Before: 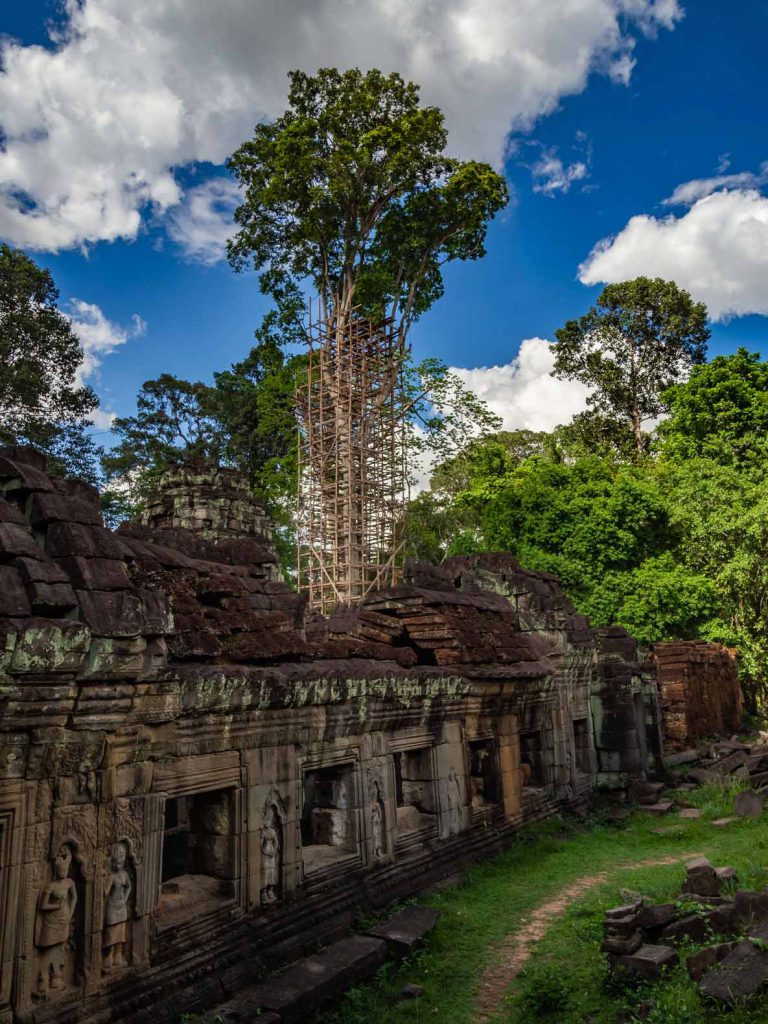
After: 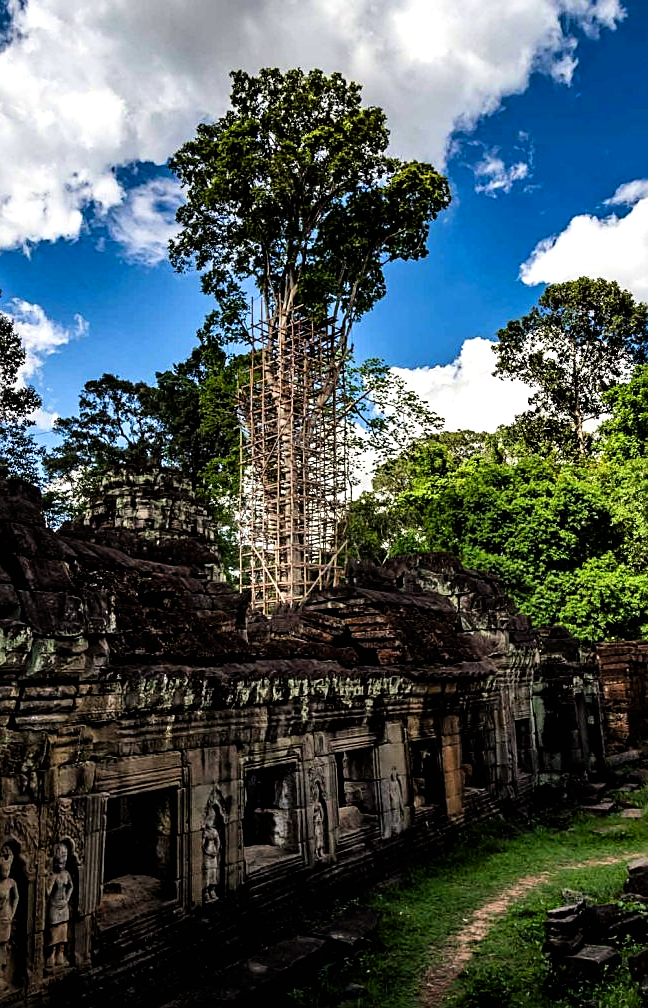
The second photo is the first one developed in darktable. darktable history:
levels: levels [0, 0.43, 0.859]
filmic rgb: black relative exposure -5 EV, white relative exposure 3.2 EV, hardness 3.42, contrast 1.2, highlights saturation mix -30%
sharpen: on, module defaults
contrast brightness saturation: contrast 0.1, brightness 0.02, saturation 0.02
crop: left 7.598%, right 7.873%
